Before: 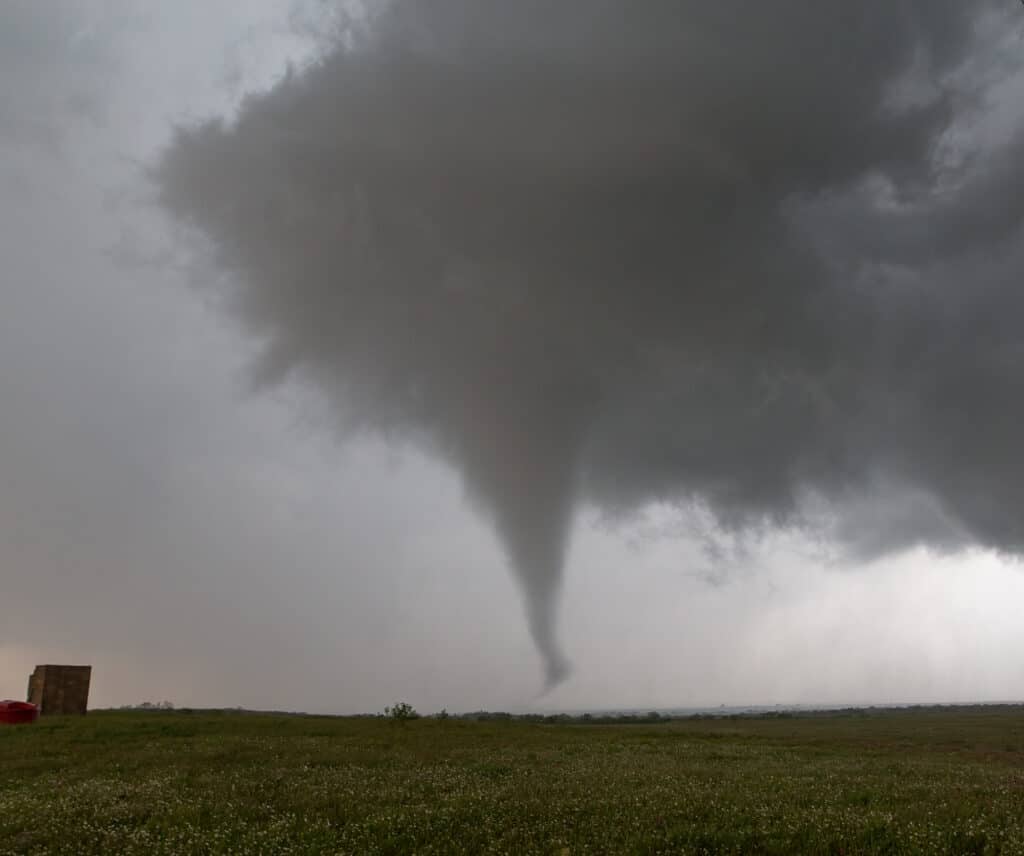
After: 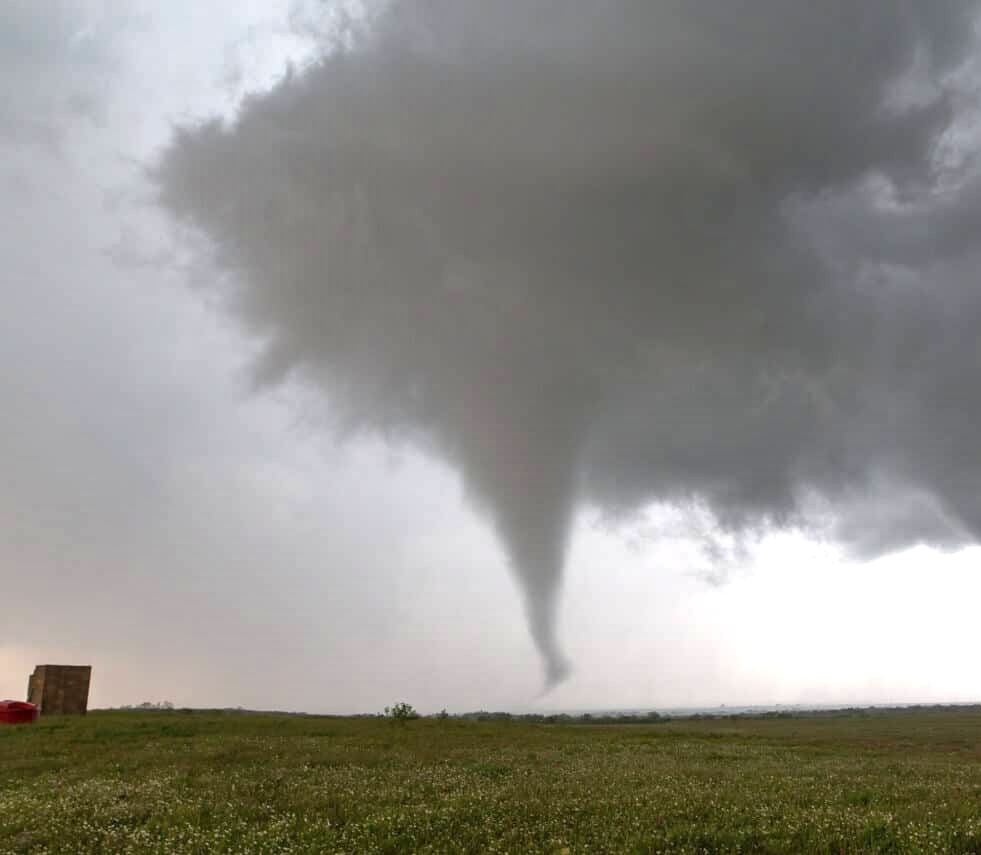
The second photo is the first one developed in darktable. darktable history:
exposure: exposure 1 EV, compensate highlight preservation false
crop: right 4.126%, bottom 0.031%
shadows and highlights: shadows 49, highlights -41, soften with gaussian
